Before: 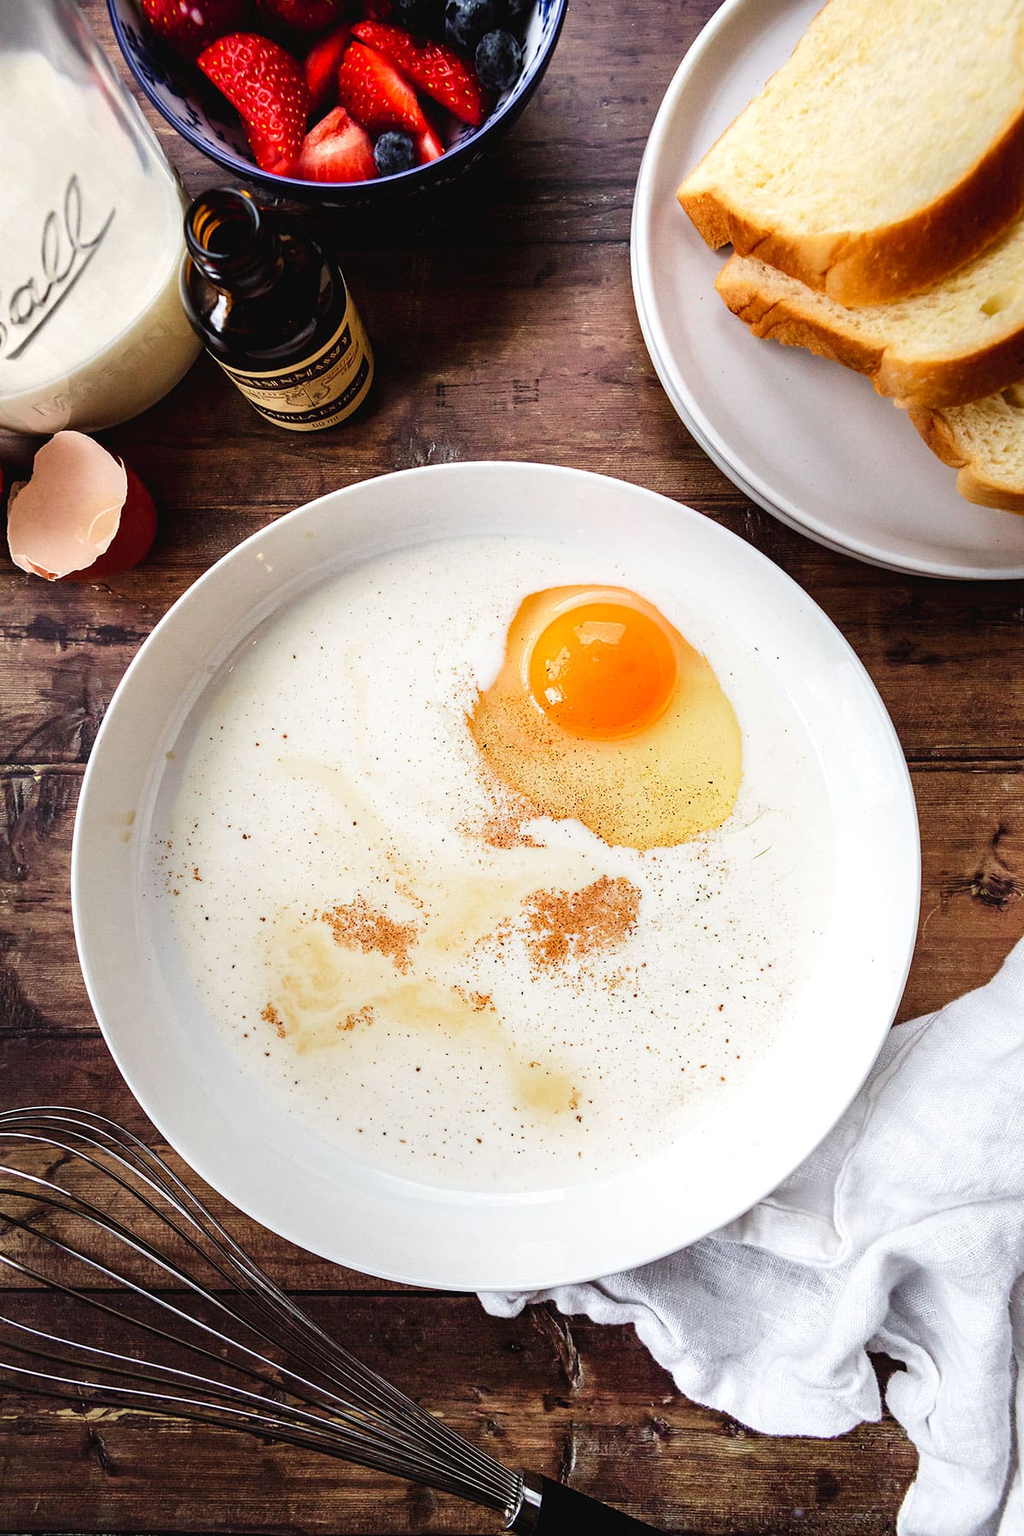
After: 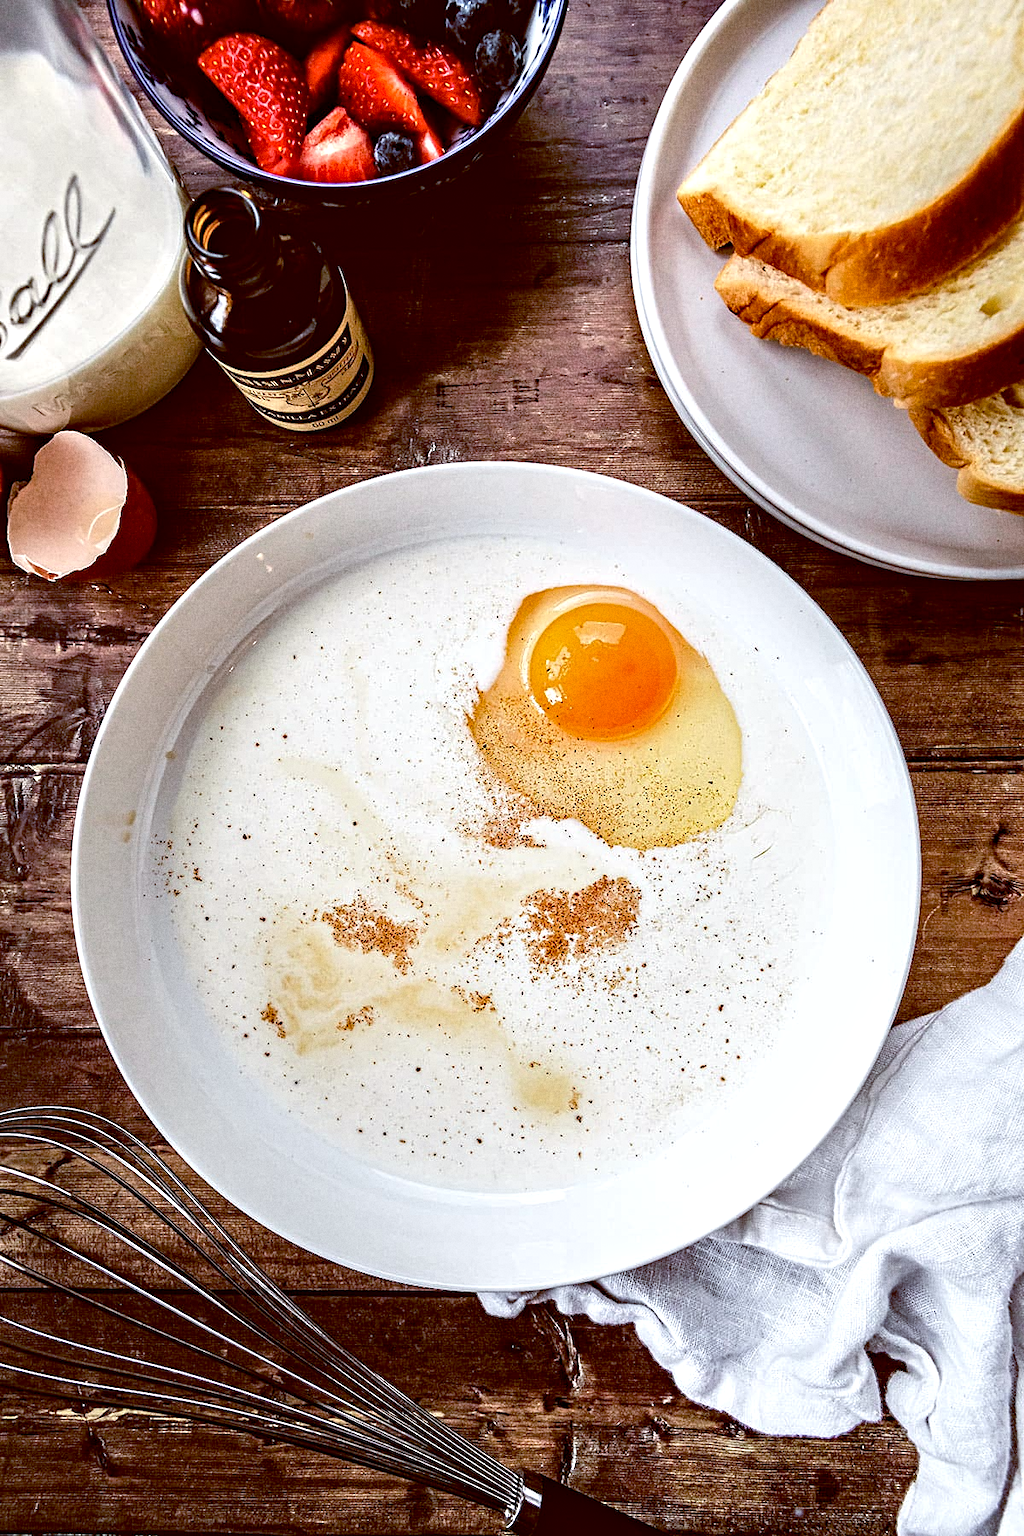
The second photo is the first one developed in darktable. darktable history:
contrast equalizer: octaves 7, y [[0.5, 0.542, 0.583, 0.625, 0.667, 0.708], [0.5 ×6], [0.5 ×6], [0 ×6], [0 ×6]]
color balance: lift [1, 1.015, 1.004, 0.985], gamma [1, 0.958, 0.971, 1.042], gain [1, 0.956, 0.977, 1.044]
rotate and perspective: crop left 0, crop top 0
grain: on, module defaults
